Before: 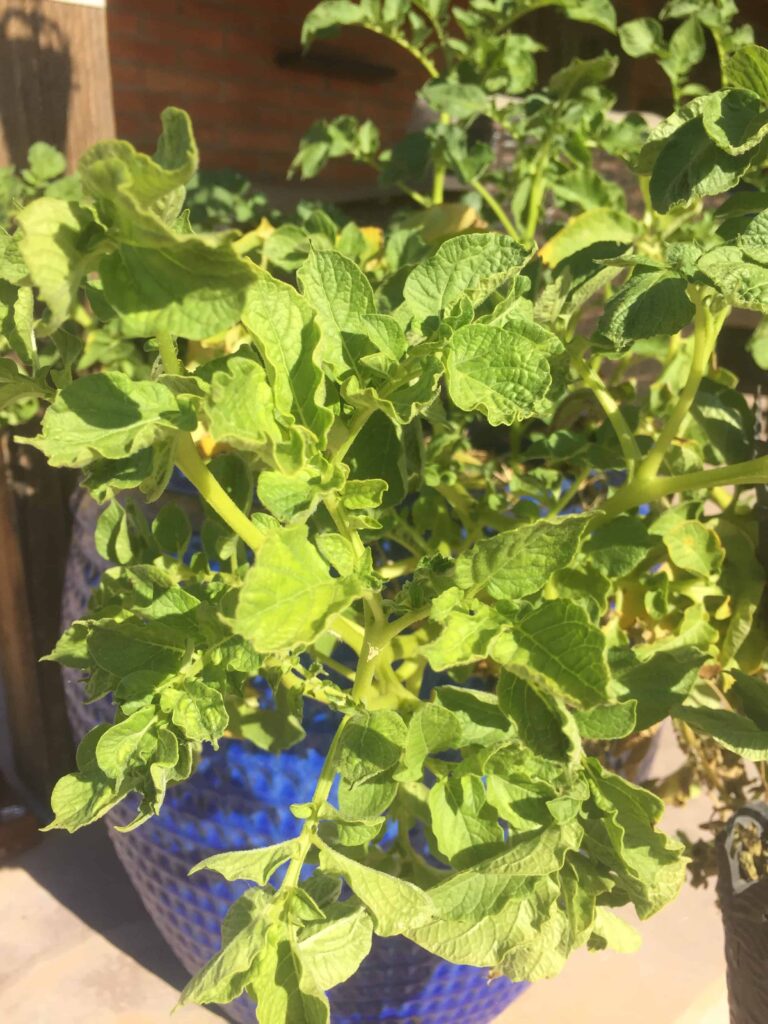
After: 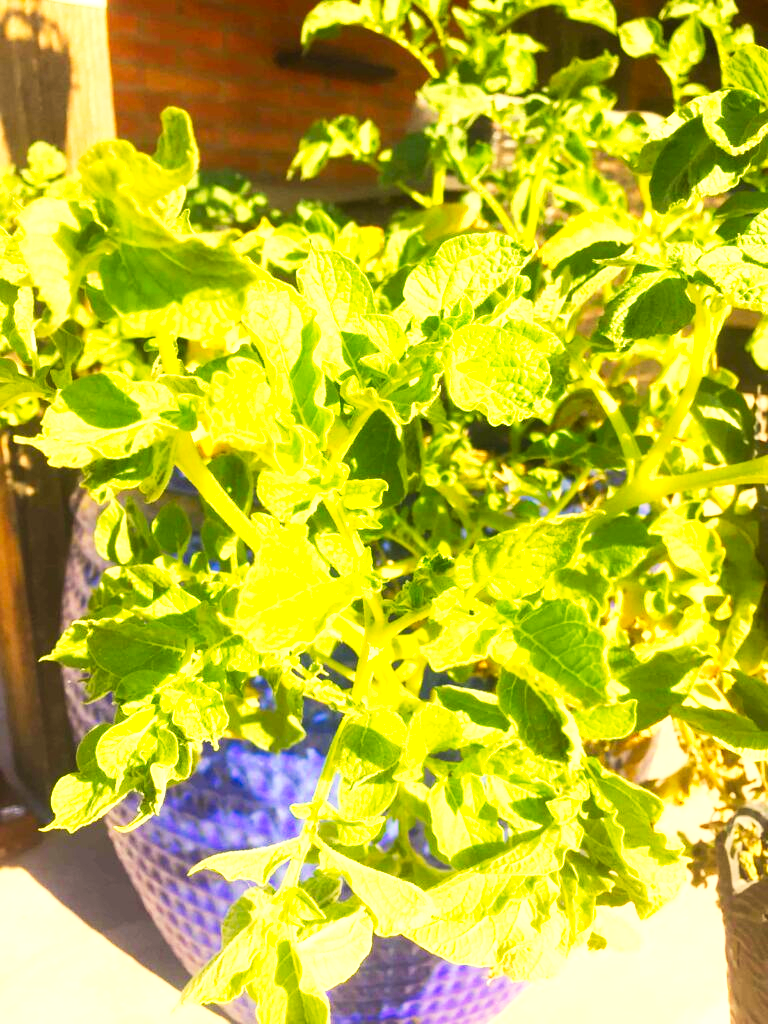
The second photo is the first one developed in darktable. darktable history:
exposure: exposure 1.238 EV, compensate exposure bias true, compensate highlight preservation false
color calibration: illuminant custom, x 0.344, y 0.359, temperature 5072.15 K, saturation algorithm version 1 (2020)
tone curve: curves: ch0 [(0, 0) (0.137, 0.063) (0.255, 0.176) (0.502, 0.502) (0.749, 0.839) (1, 1)], preserve colors none
color balance rgb: perceptual saturation grading › global saturation 18.138%
color correction: highlights a* 1.46, highlights b* 17.37
